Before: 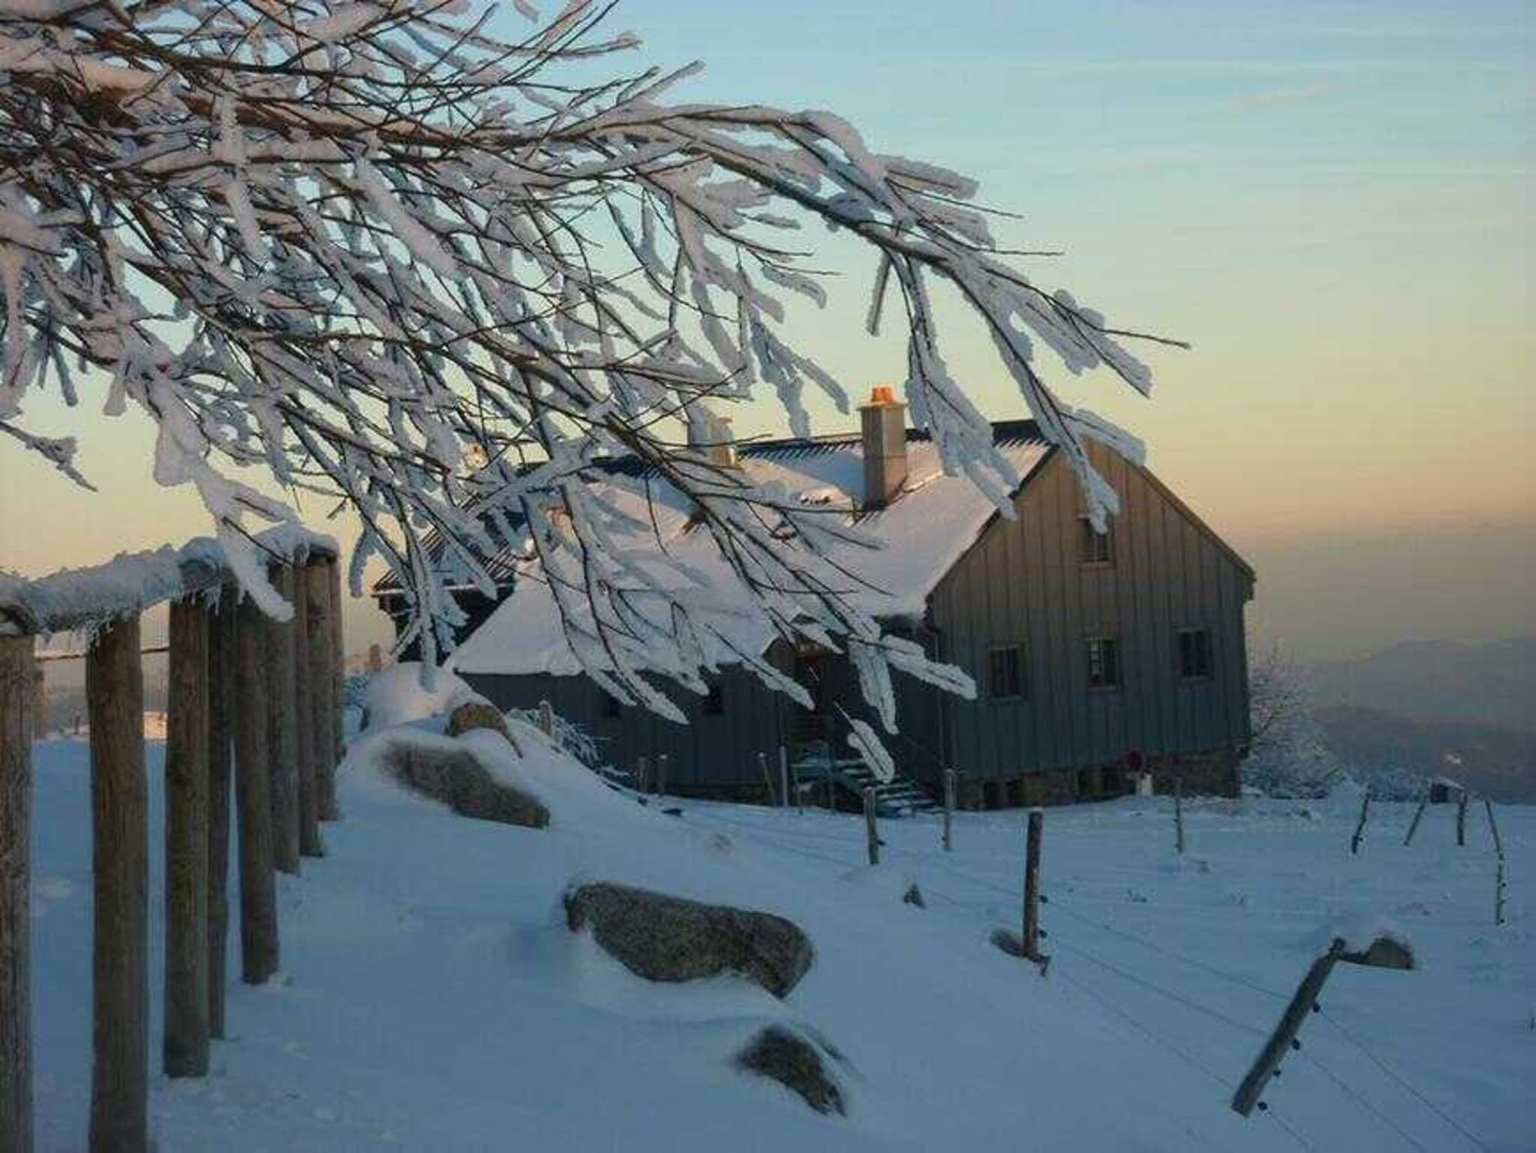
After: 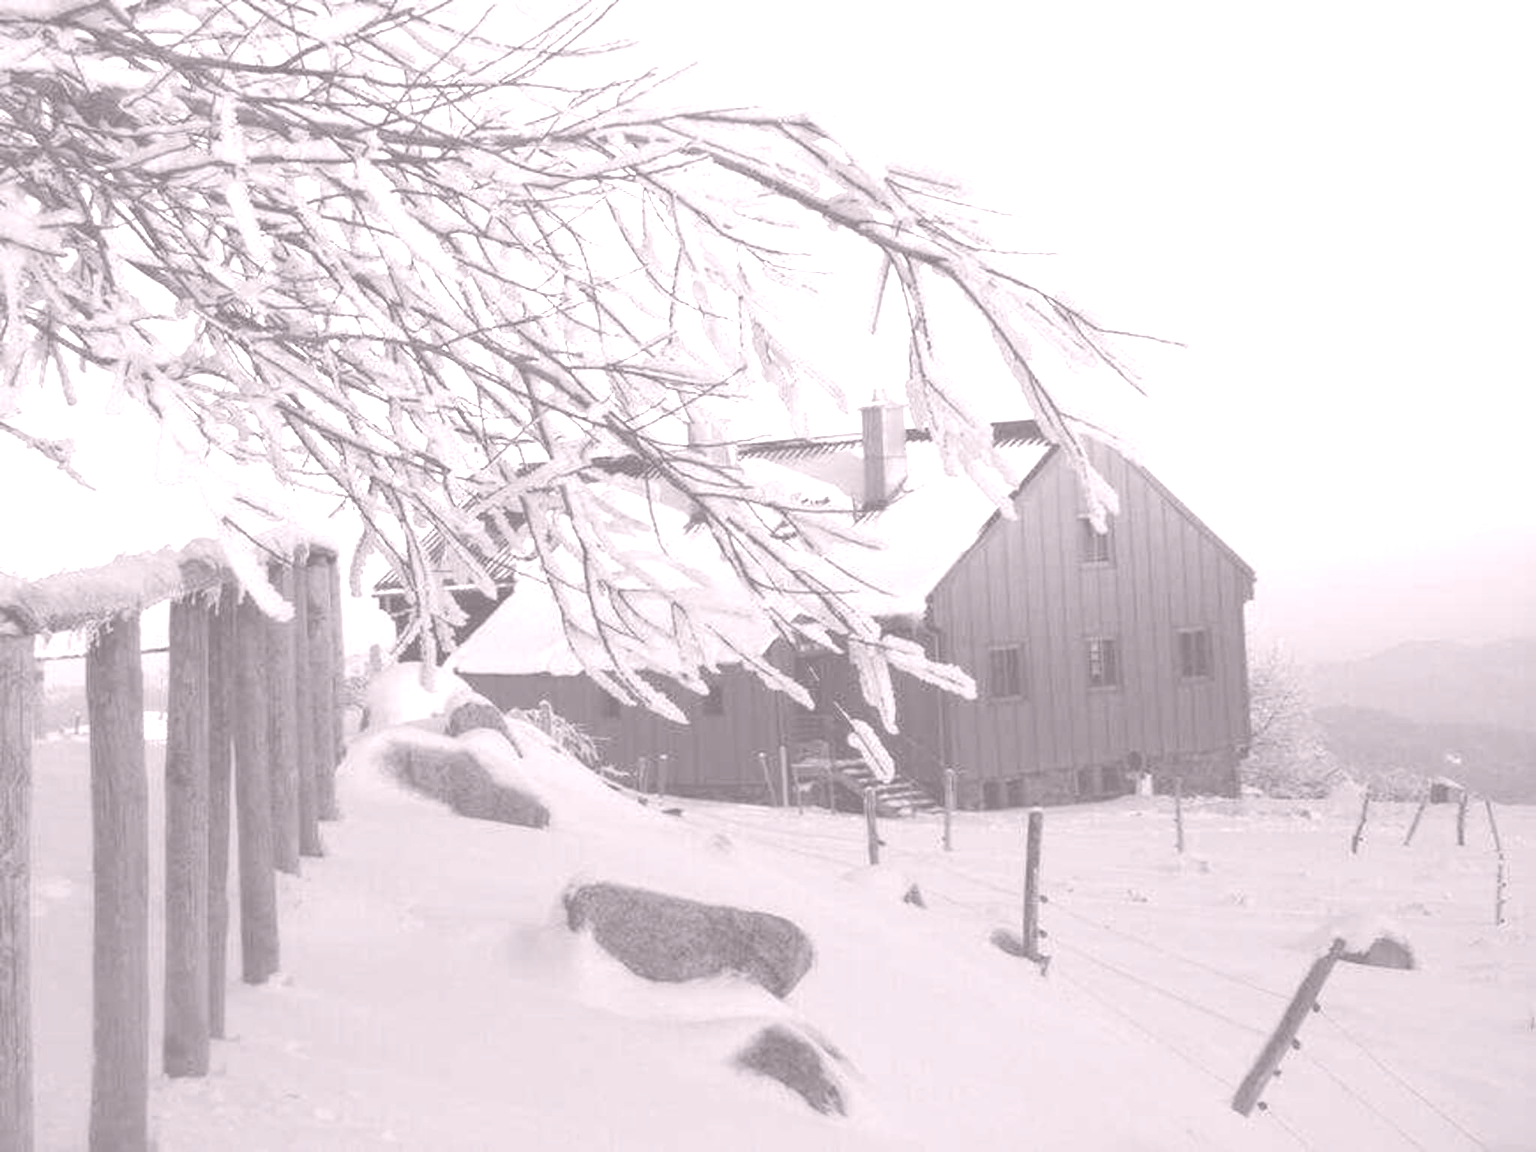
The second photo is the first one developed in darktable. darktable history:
colorize: hue 25.2°, saturation 83%, source mix 82%, lightness 79%, version 1
white balance: red 1.188, blue 1.11
